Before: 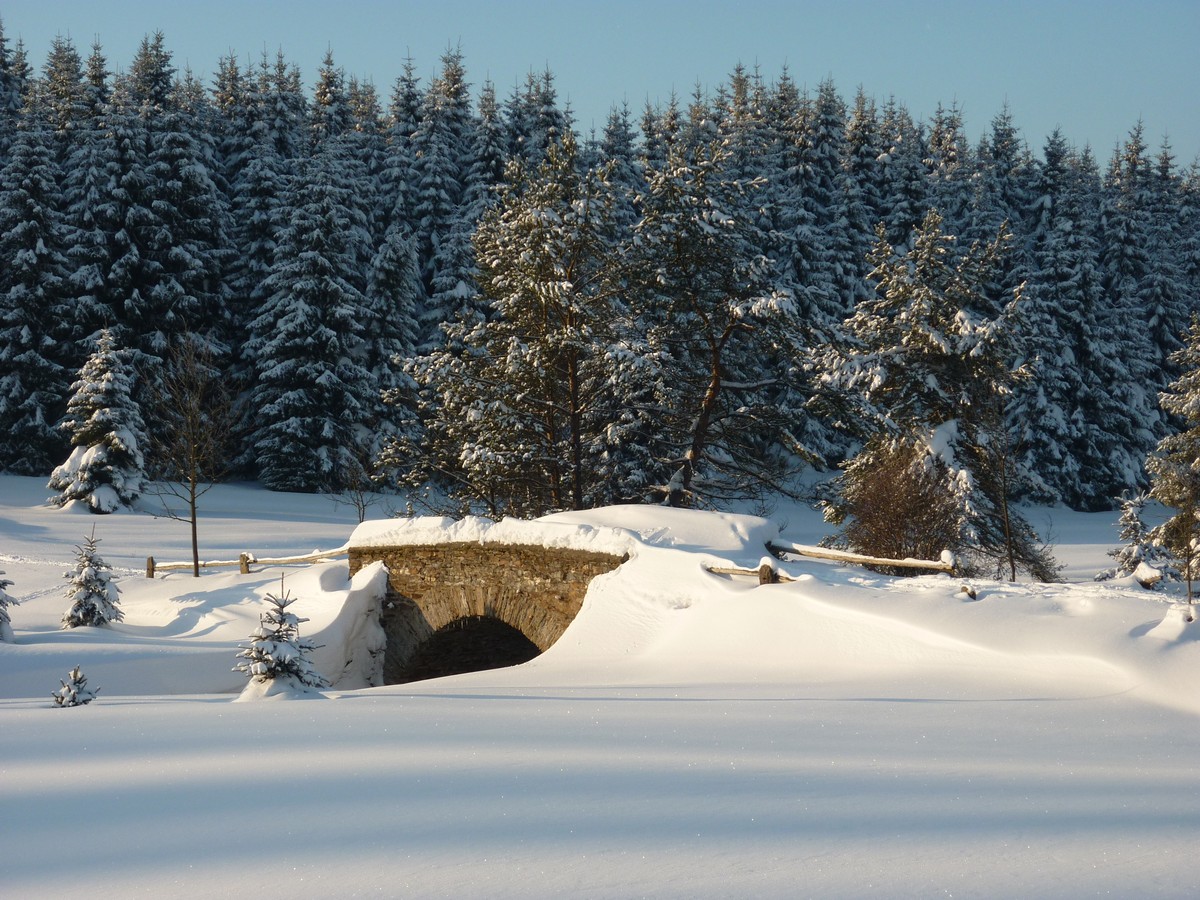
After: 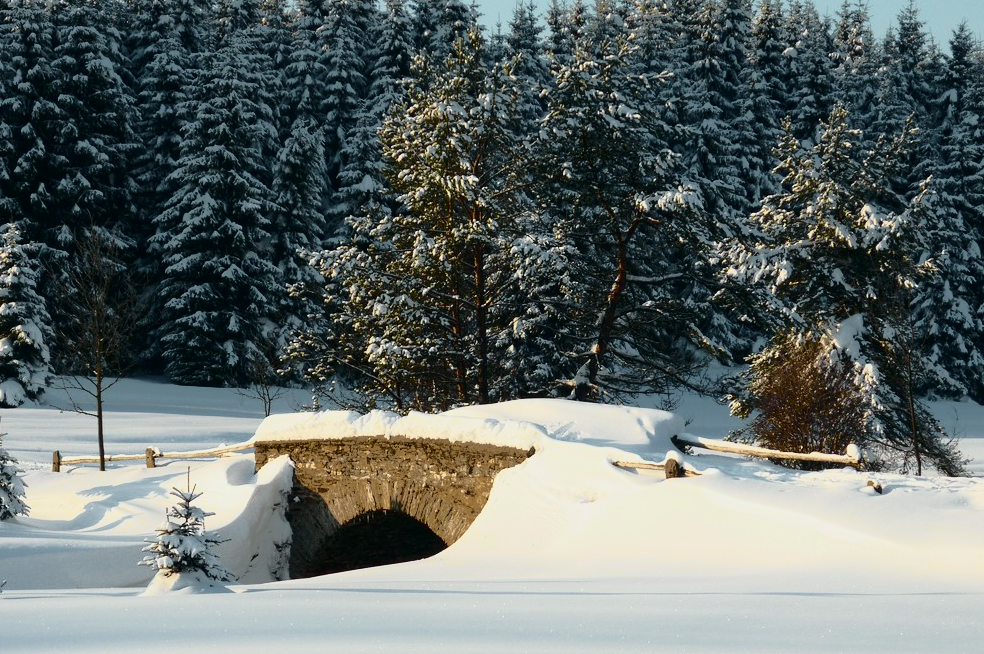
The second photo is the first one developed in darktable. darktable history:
tone curve: curves: ch0 [(0, 0) (0.081, 0.033) (0.192, 0.124) (0.283, 0.238) (0.407, 0.476) (0.495, 0.521) (0.661, 0.756) (0.788, 0.87) (1, 0.951)]; ch1 [(0, 0) (0.161, 0.092) (0.35, 0.33) (0.392, 0.392) (0.427, 0.426) (0.479, 0.472) (0.505, 0.497) (0.521, 0.524) (0.567, 0.56) (0.583, 0.592) (0.625, 0.627) (0.678, 0.733) (1, 1)]; ch2 [(0, 0) (0.346, 0.362) (0.404, 0.427) (0.502, 0.499) (0.531, 0.523) (0.544, 0.561) (0.58, 0.59) (0.629, 0.642) (0.717, 0.678) (1, 1)], color space Lab, independent channels, preserve colors none
crop: left 7.856%, top 11.836%, right 10.12%, bottom 15.387%
